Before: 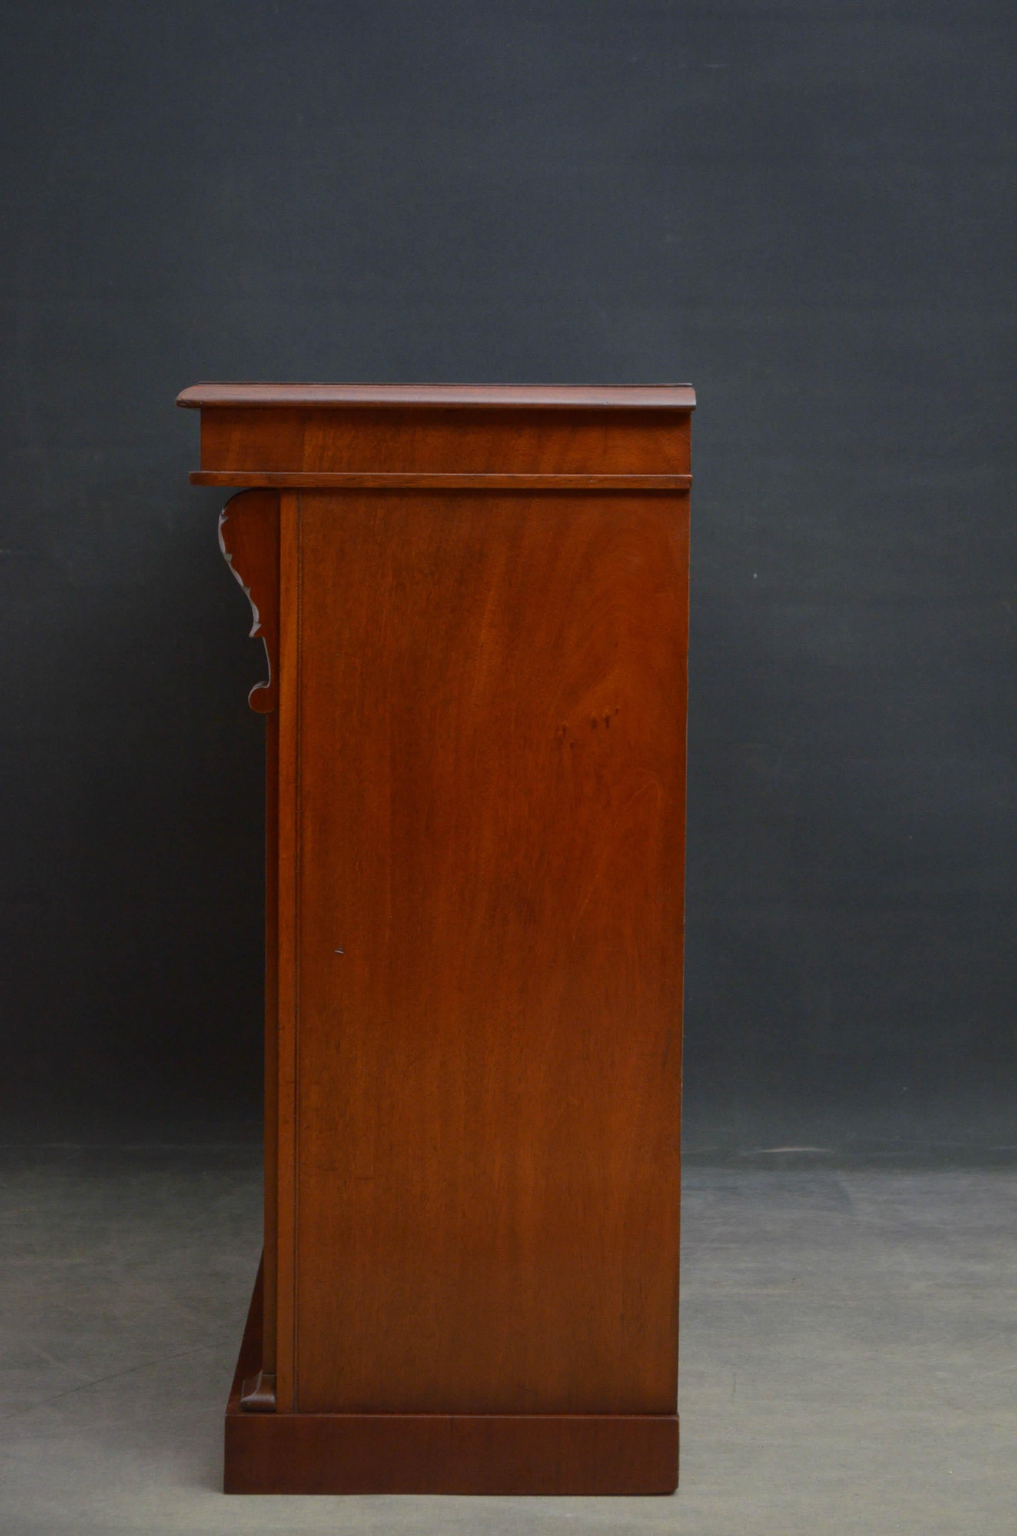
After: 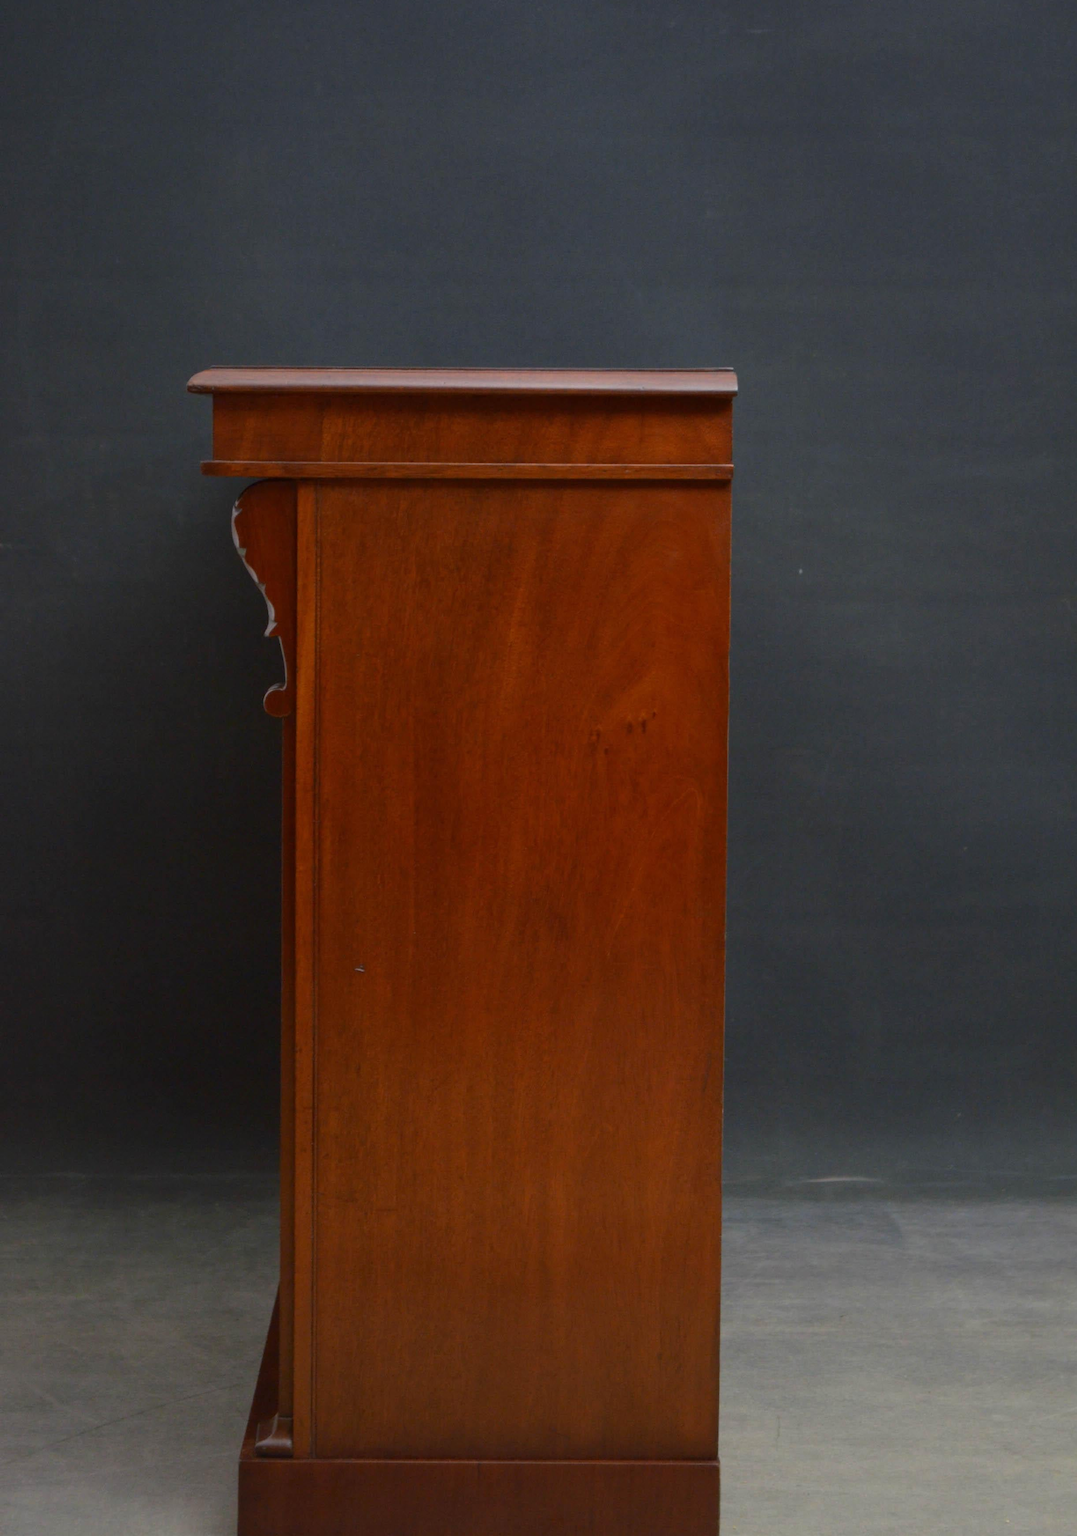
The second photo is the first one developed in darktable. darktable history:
crop and rotate: top 2.395%, bottom 3.189%
